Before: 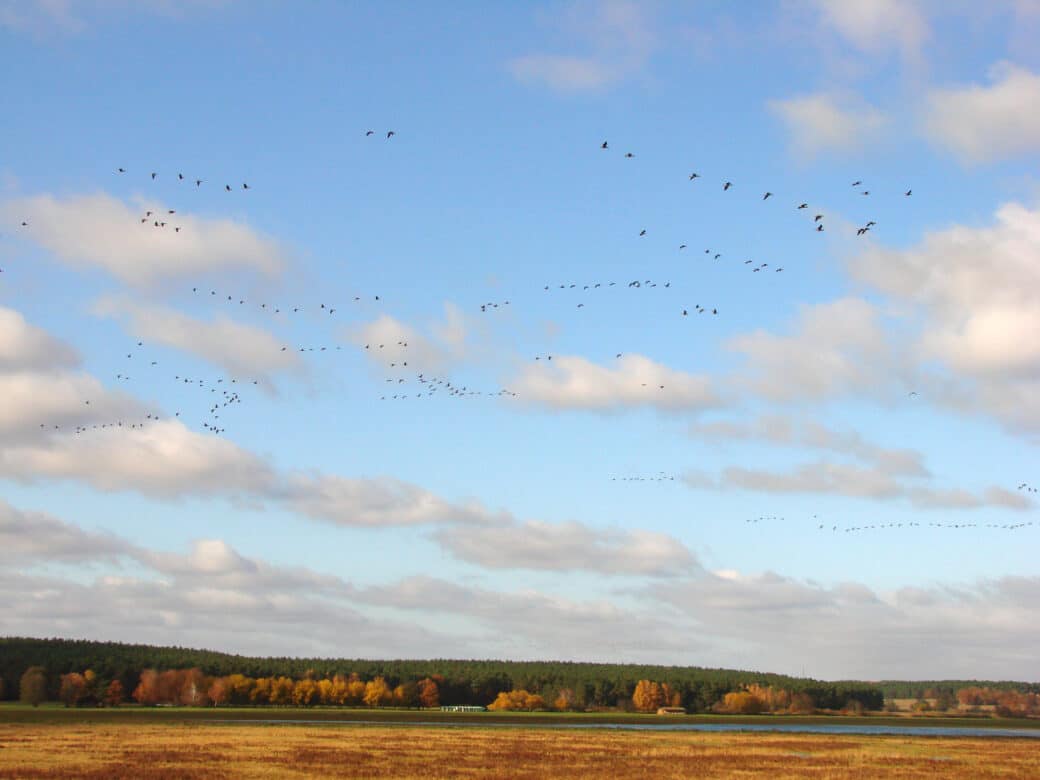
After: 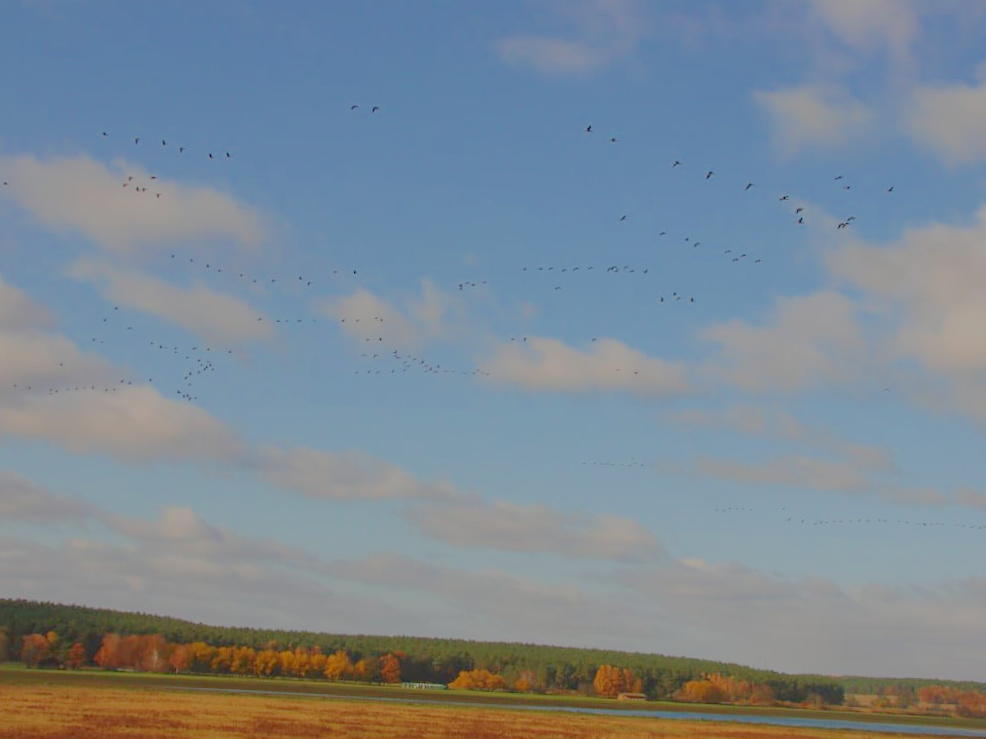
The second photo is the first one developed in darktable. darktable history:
crop and rotate: angle -2.38°
filmic rgb: black relative exposure -14 EV, white relative exposure 8 EV, threshold 3 EV, hardness 3.74, latitude 50%, contrast 0.5, color science v5 (2021), contrast in shadows safe, contrast in highlights safe, enable highlight reconstruction true
